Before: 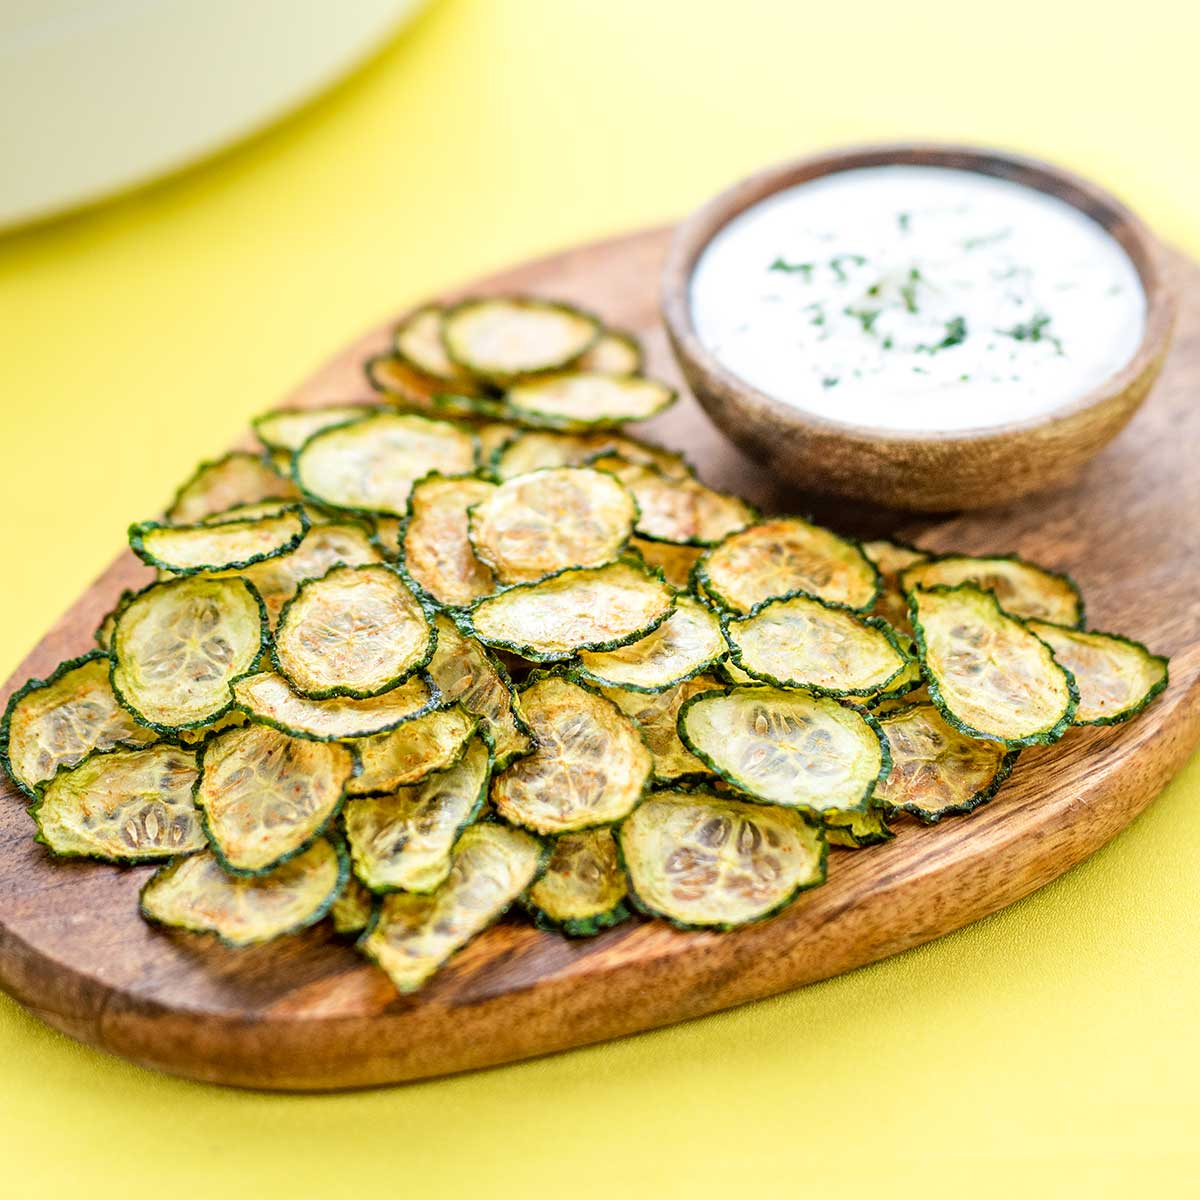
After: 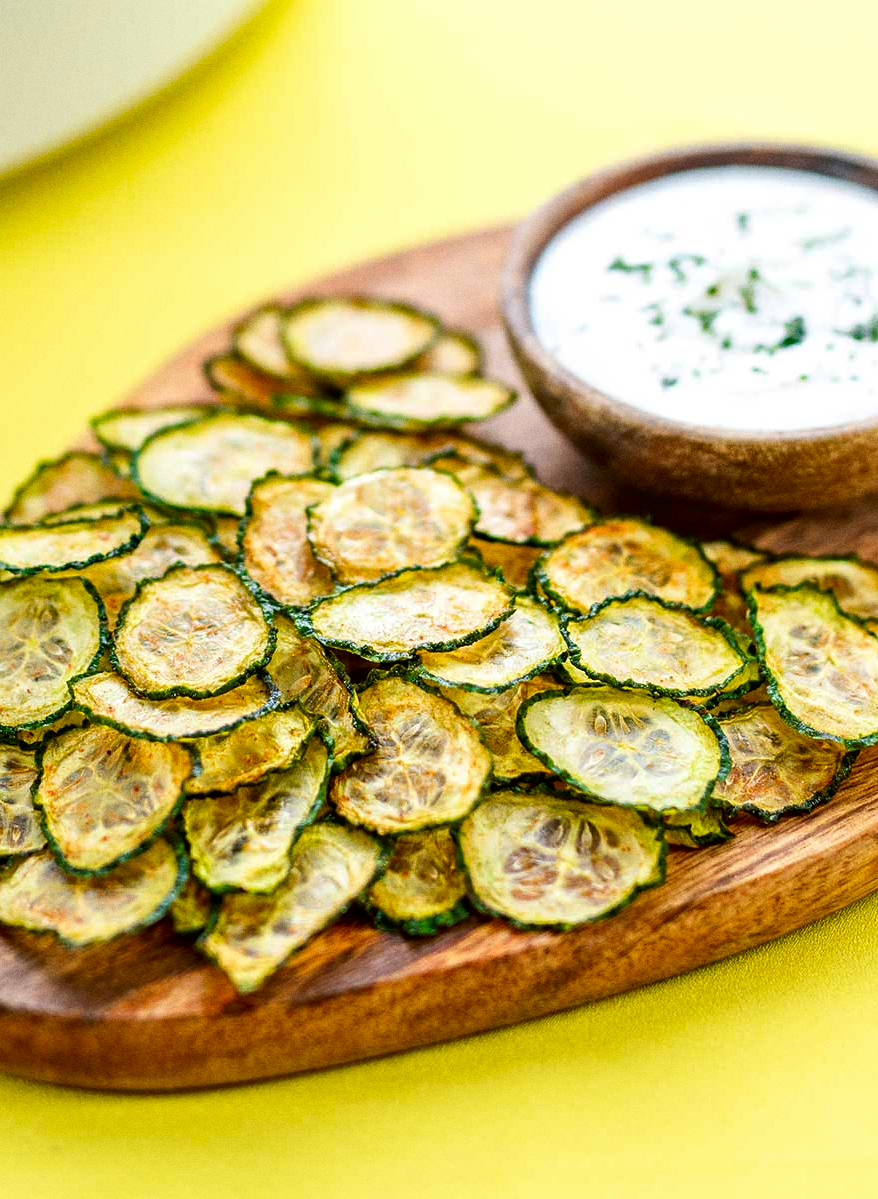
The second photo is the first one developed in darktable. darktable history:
color correction: saturation 1.1
contrast brightness saturation: contrast 0.07, brightness -0.14, saturation 0.11
grain: coarseness 0.09 ISO
crop: left 13.443%, right 13.31%
